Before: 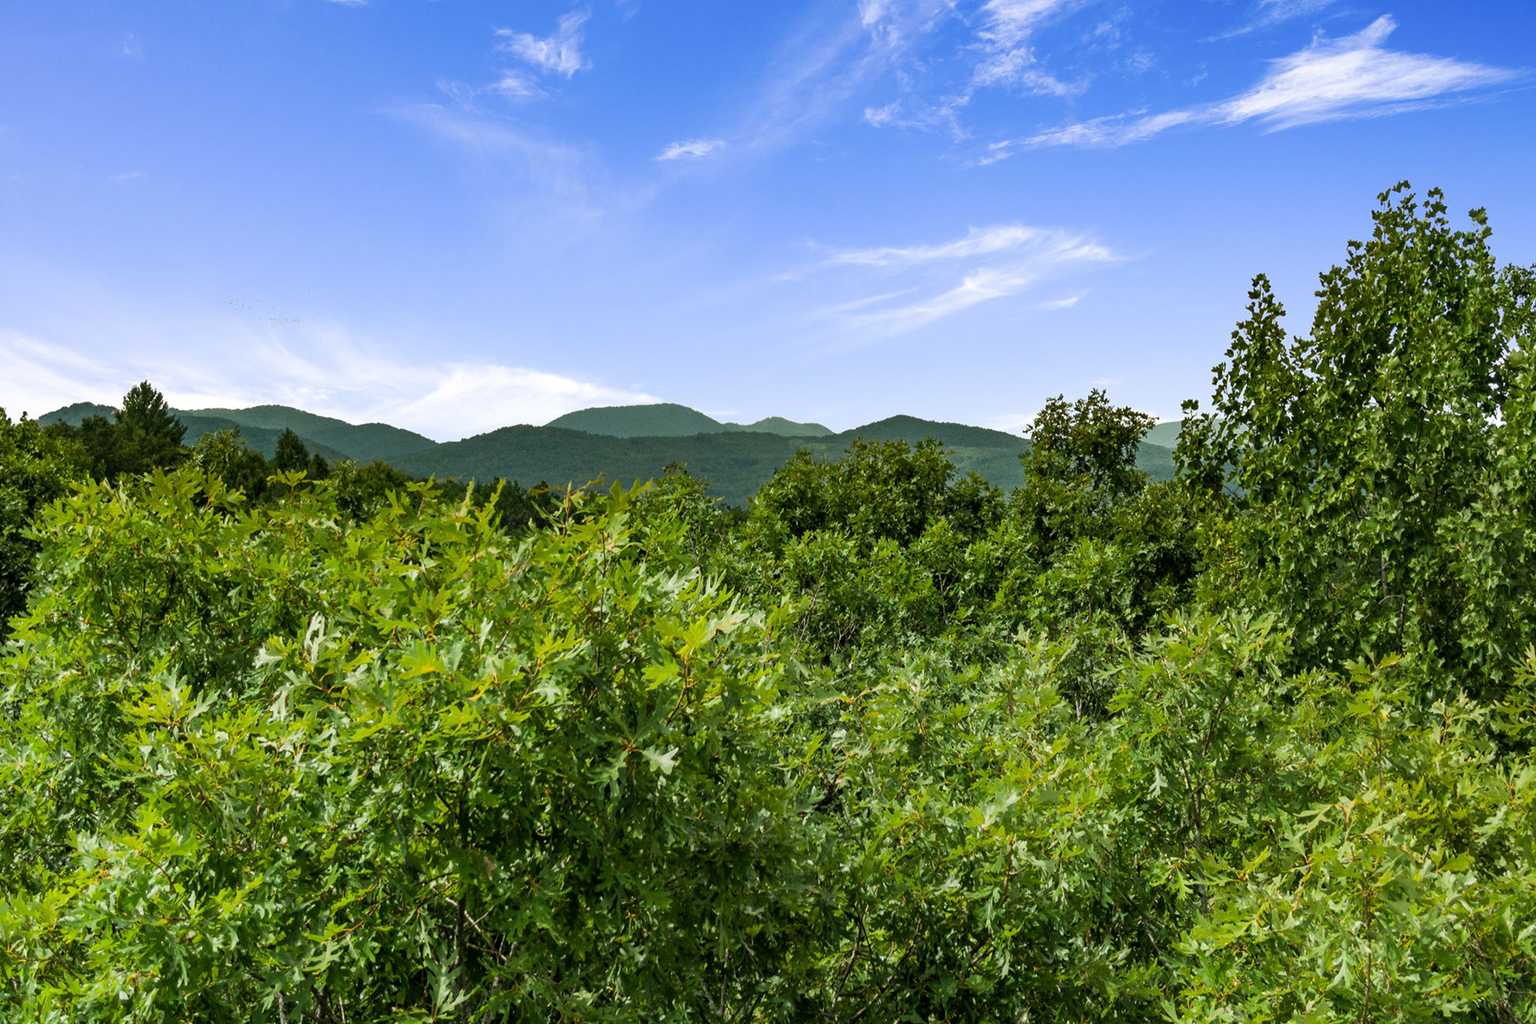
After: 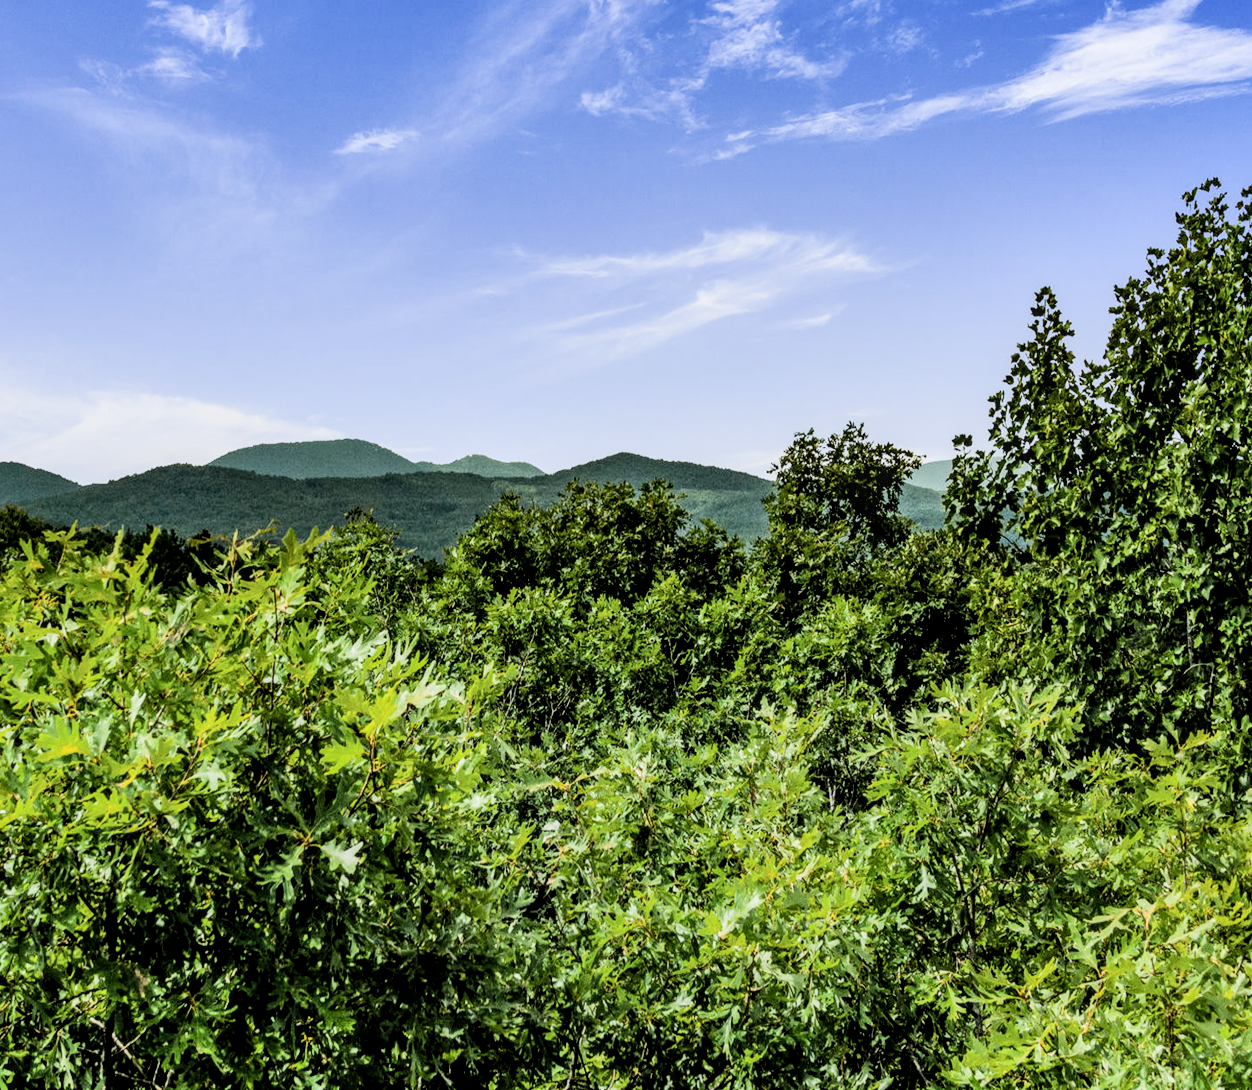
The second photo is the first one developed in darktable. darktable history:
local contrast: on, module defaults
shadows and highlights: low approximation 0.01, soften with gaussian
crop and rotate: left 24.034%, top 2.838%, right 6.406%, bottom 6.299%
contrast brightness saturation: contrast 0.15, brightness 0.05
white balance: red 0.983, blue 1.036
filmic rgb: black relative exposure -5 EV, hardness 2.88, contrast 1.3, highlights saturation mix -30%
rgb levels: levels [[0.01, 0.419, 0.839], [0, 0.5, 1], [0, 0.5, 1]]
